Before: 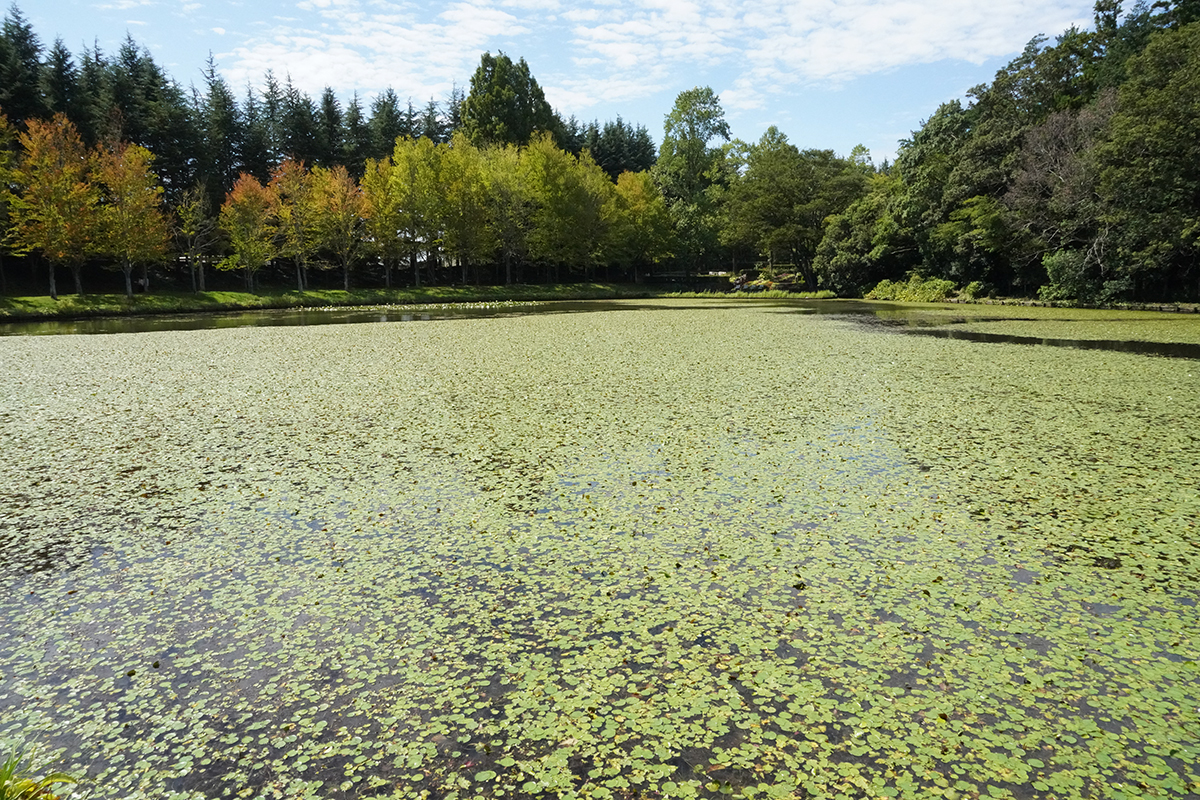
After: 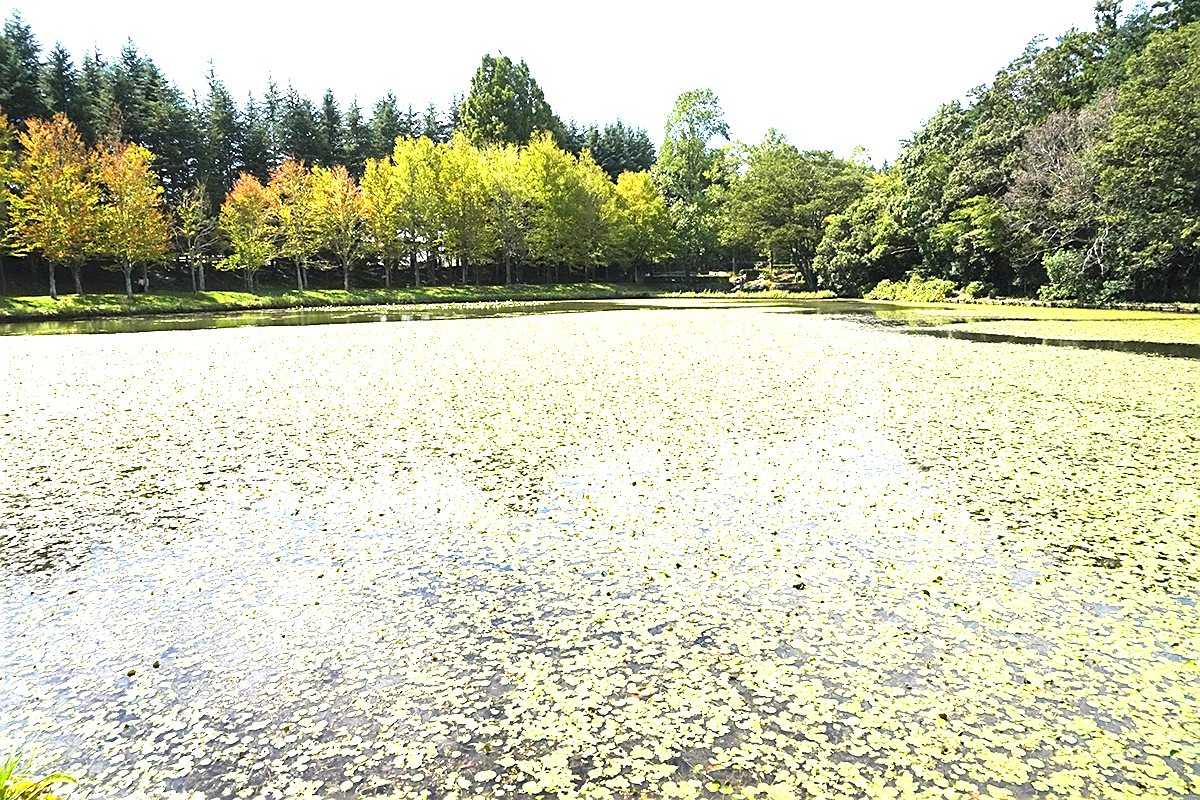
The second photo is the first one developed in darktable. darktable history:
exposure: black level correction 0, exposure 2 EV, compensate highlight preservation false
sharpen: on, module defaults
